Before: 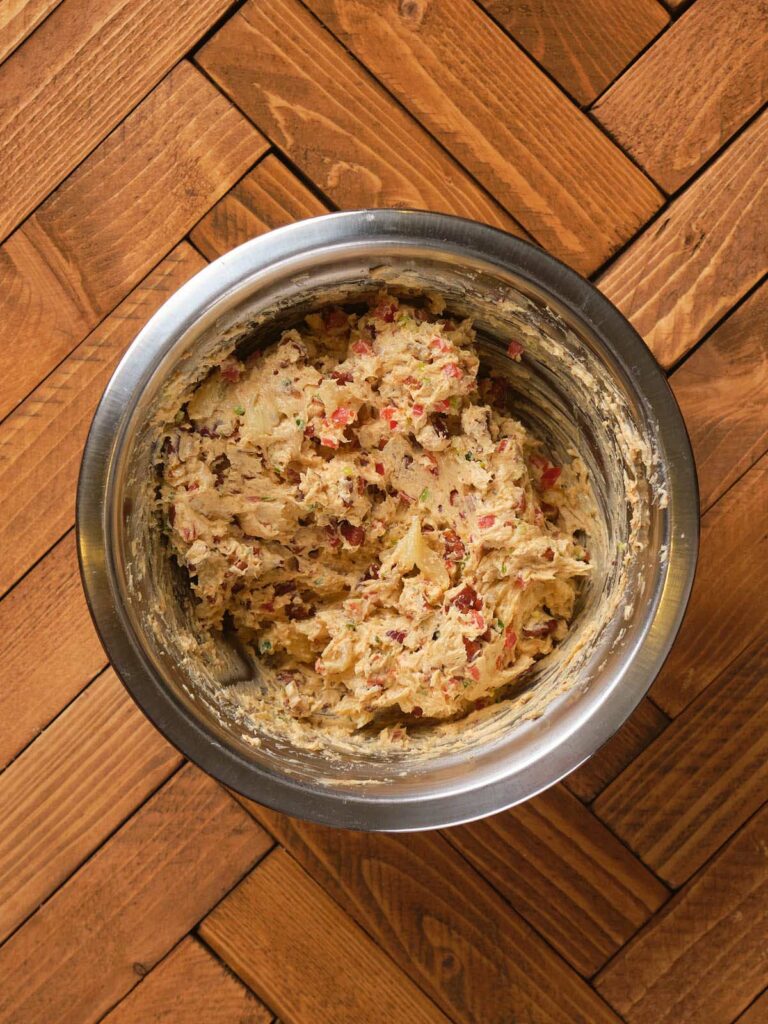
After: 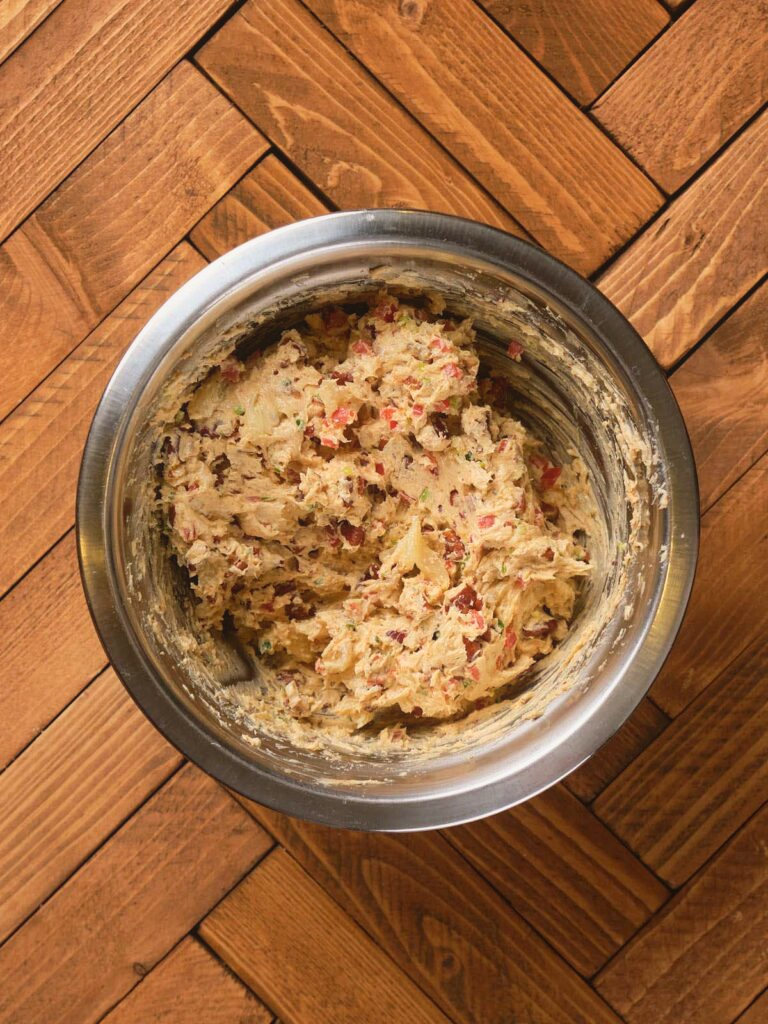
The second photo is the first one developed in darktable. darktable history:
contrast equalizer: octaves 7, y [[0.6 ×6], [0.55 ×6], [0 ×6], [0 ×6], [0 ×6]], mix -0.3
contrast brightness saturation: contrast 0.15, brightness 0.05
